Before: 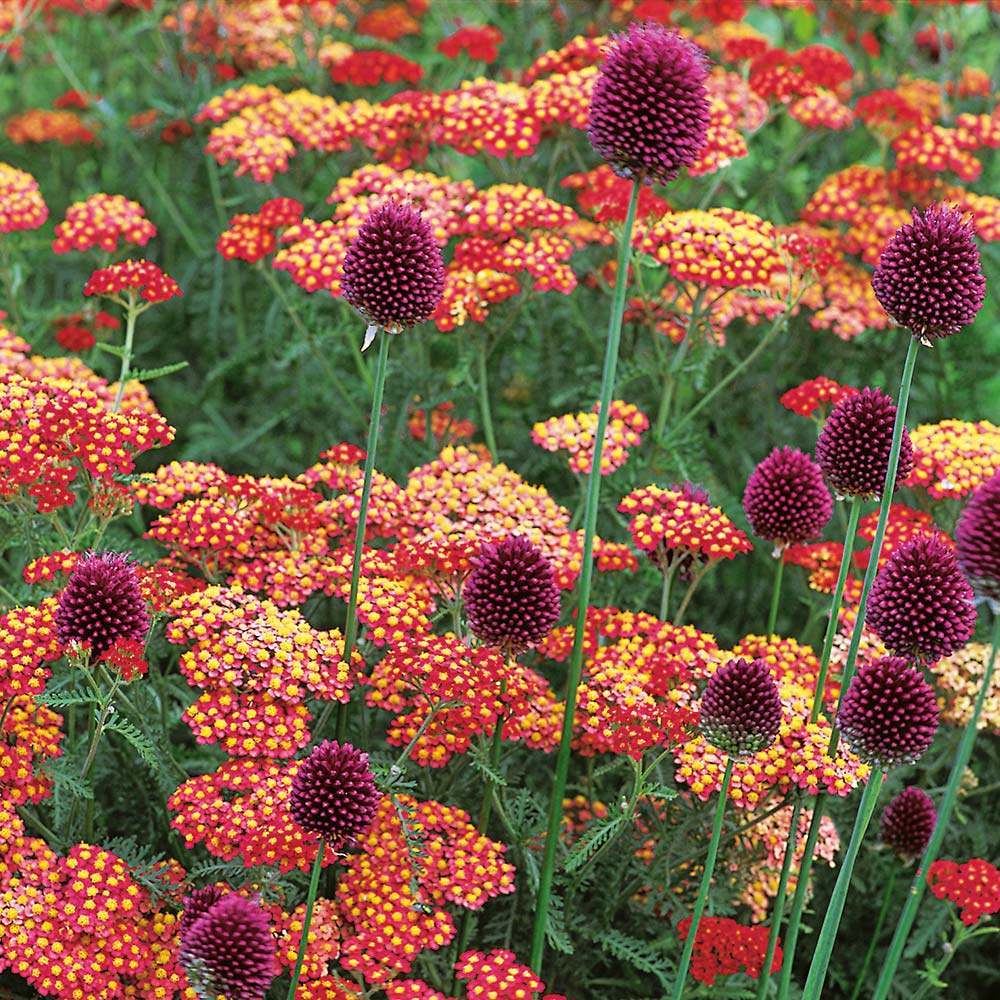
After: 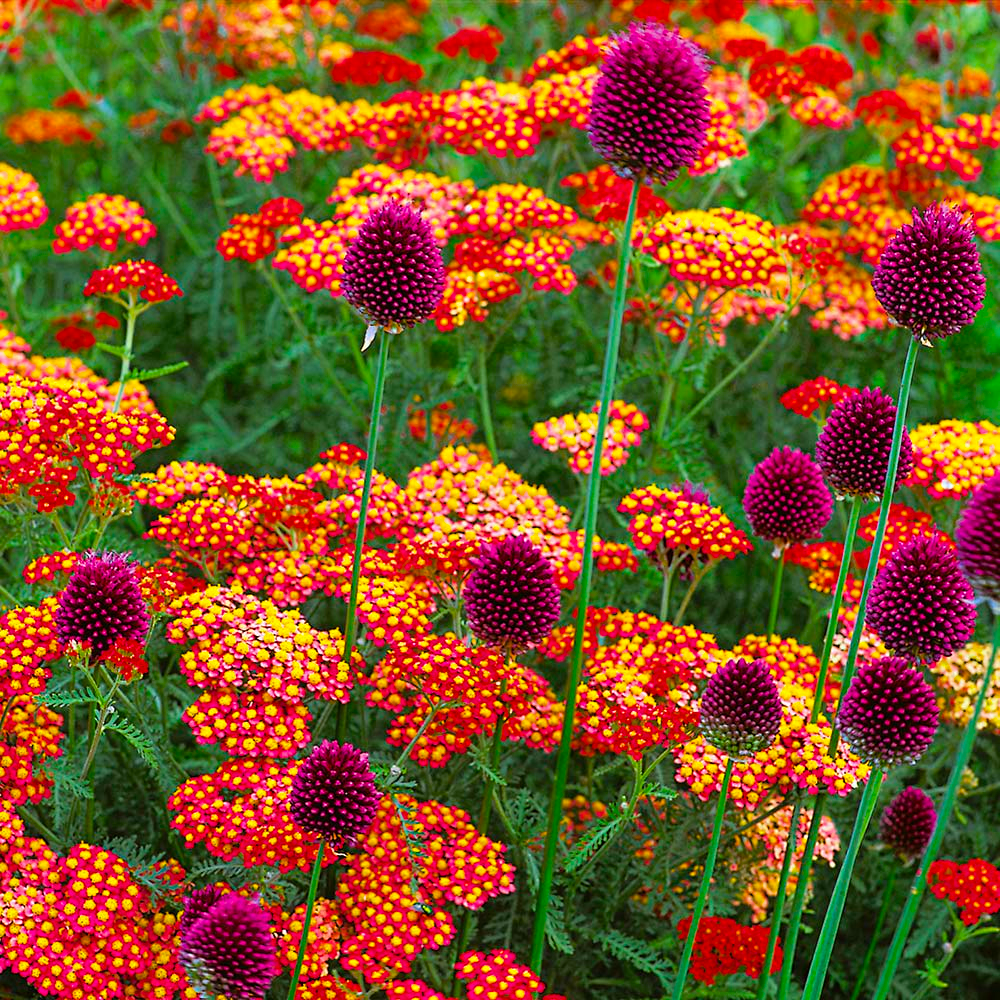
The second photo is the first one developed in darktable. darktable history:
color balance rgb: perceptual saturation grading › global saturation 25%, global vibrance 20%
color balance: output saturation 120%
